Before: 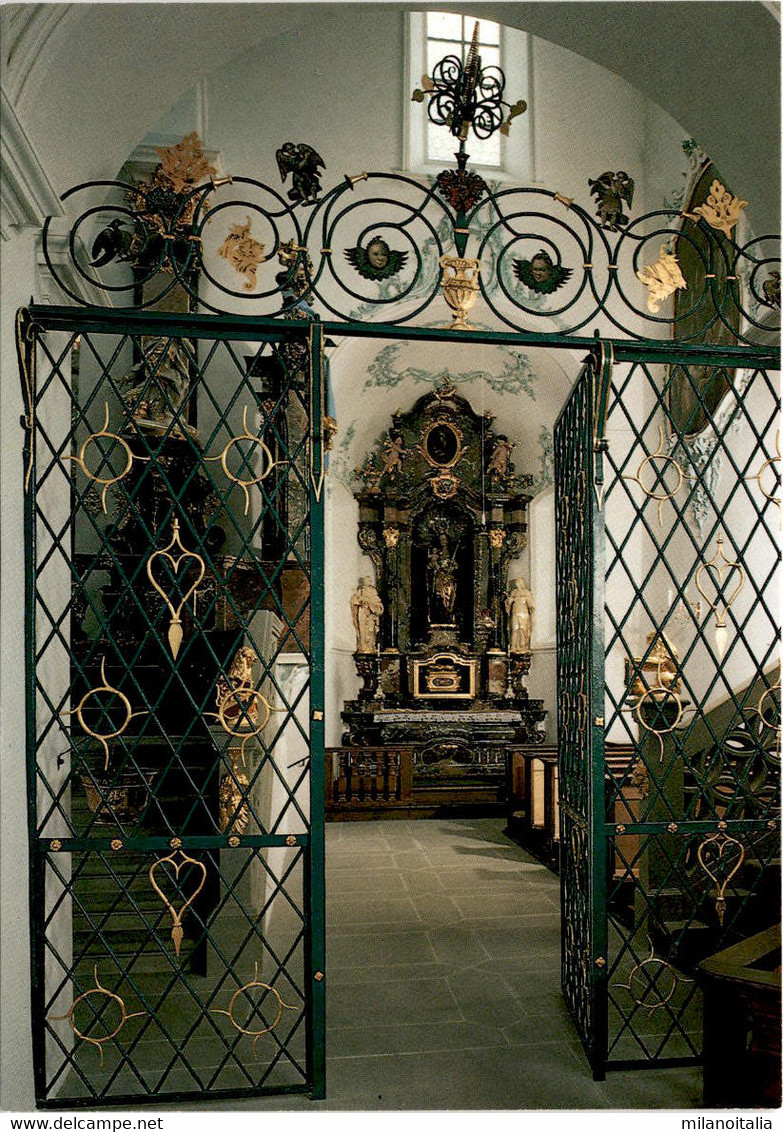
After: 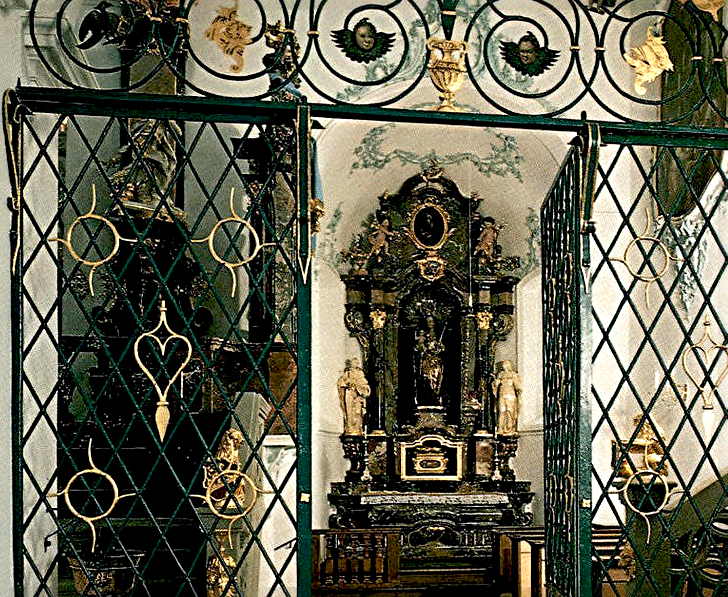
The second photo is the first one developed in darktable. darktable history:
crop: left 1.76%, top 19.285%, right 5.219%, bottom 27.975%
exposure: black level correction 0.005, exposure 0.283 EV, compensate exposure bias true, compensate highlight preservation false
color balance rgb: shadows lift › chroma 2.024%, shadows lift › hue 218.06°, perceptual saturation grading › global saturation 8.848%, contrast 4.057%
sharpen: radius 3.992
